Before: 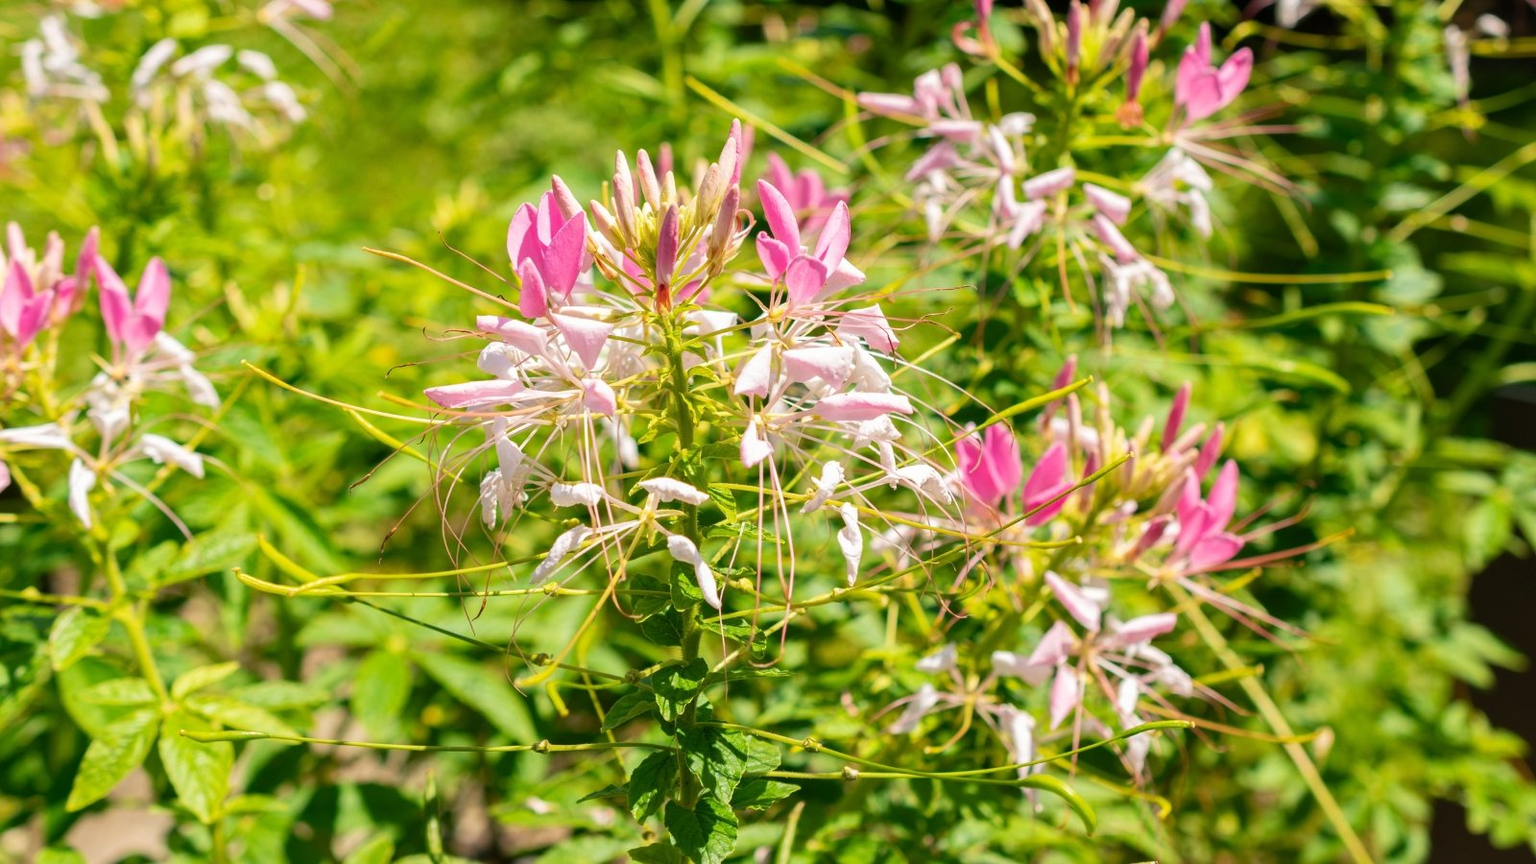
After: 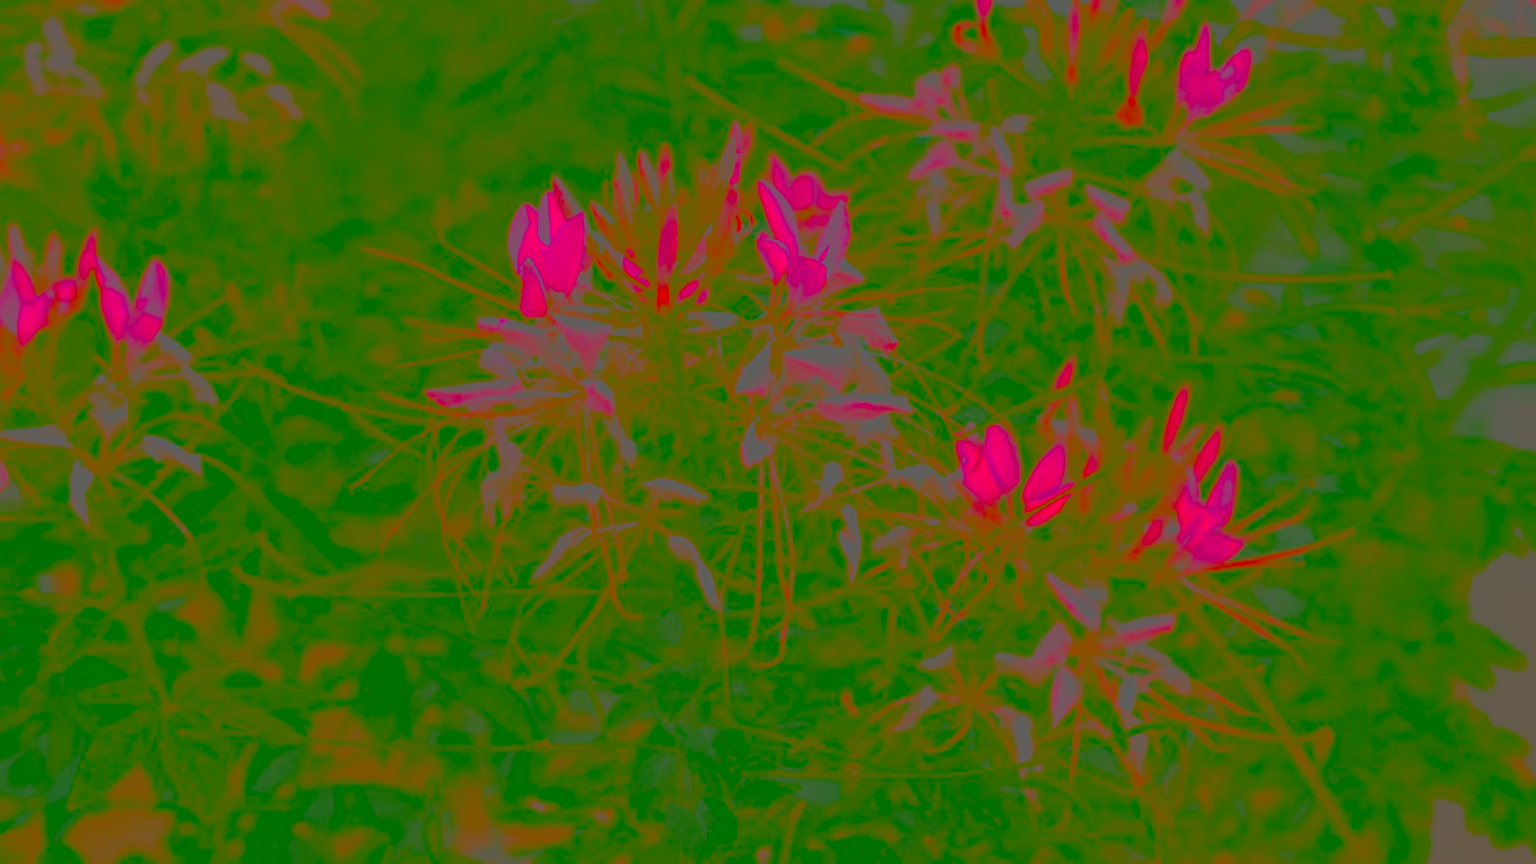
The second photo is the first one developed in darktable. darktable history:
contrast brightness saturation: contrast -0.99, brightness -0.17, saturation 0.75
sharpen: amount 1.861
exposure: black level correction -0.008, exposure 0.067 EV, compensate highlight preservation false
